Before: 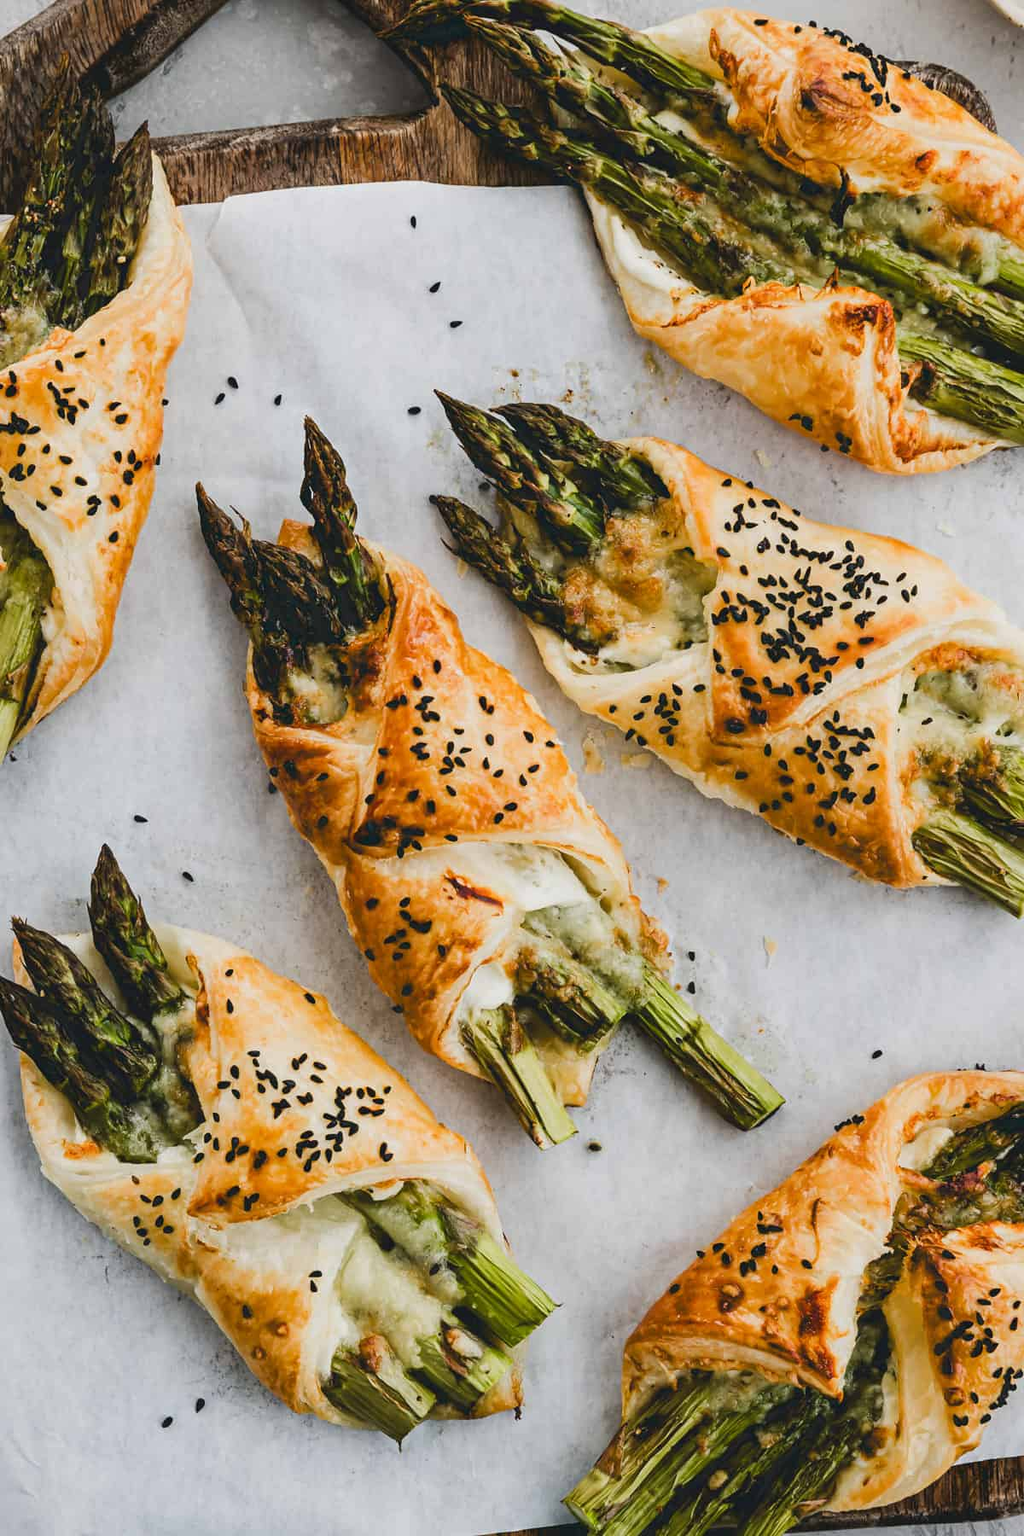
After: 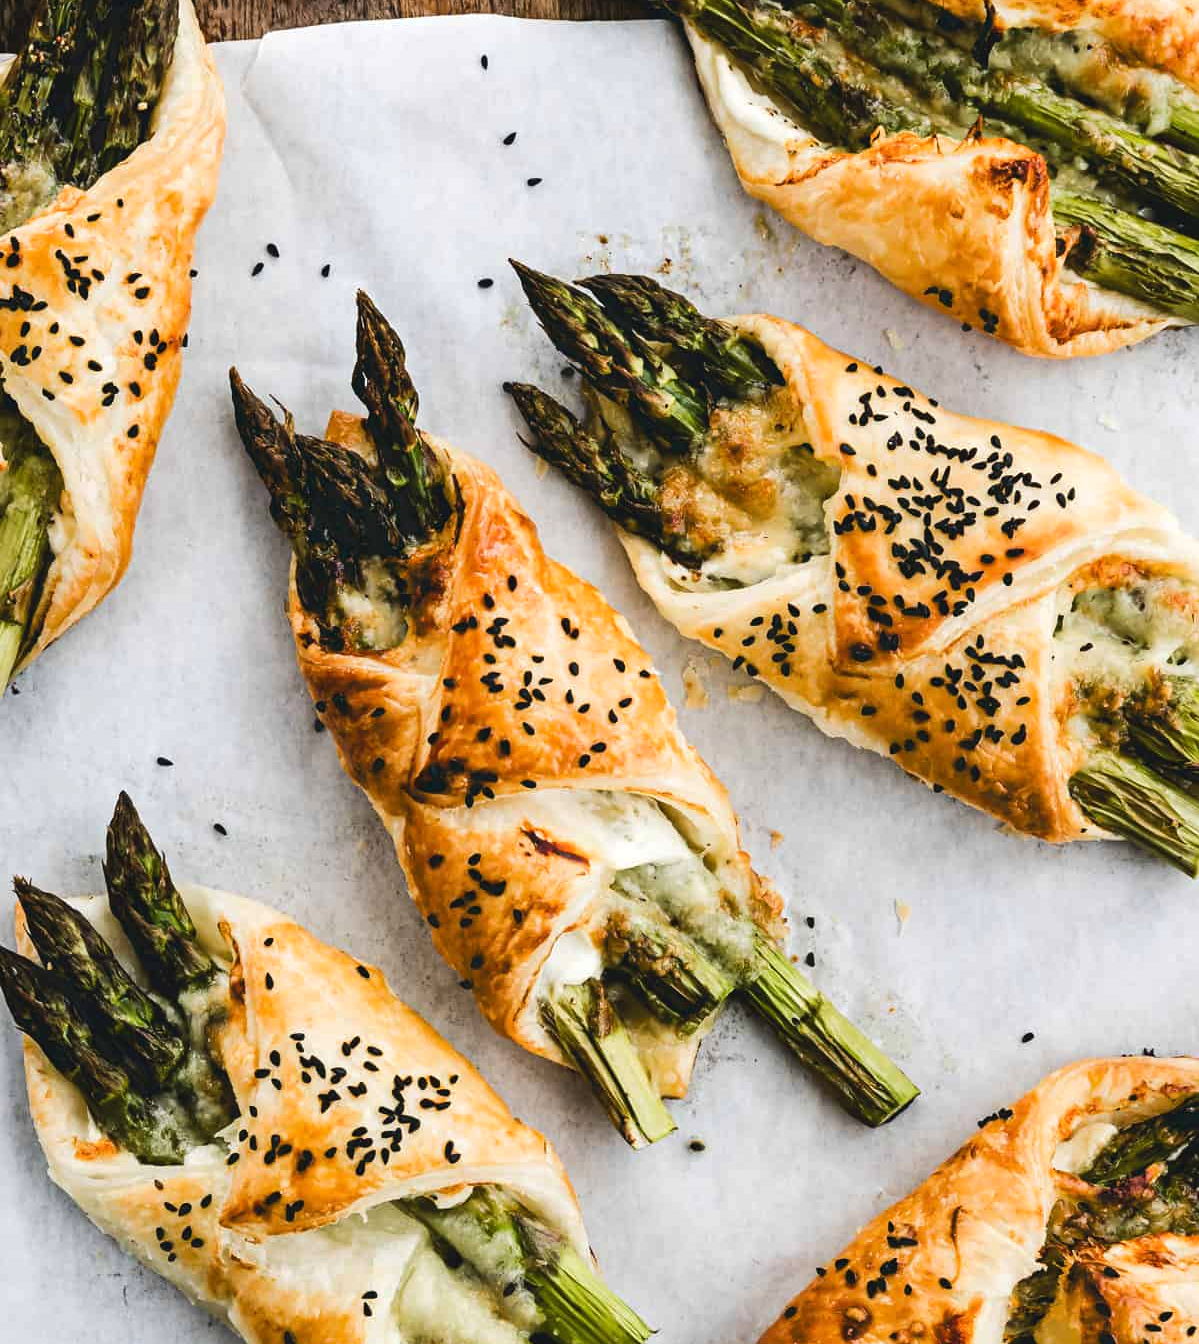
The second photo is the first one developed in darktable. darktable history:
tone equalizer: -8 EV -0.418 EV, -7 EV -0.412 EV, -6 EV -0.345 EV, -5 EV -0.205 EV, -3 EV 0.231 EV, -2 EV 0.315 EV, -1 EV 0.394 EV, +0 EV 0.442 EV, edges refinement/feathering 500, mask exposure compensation -1.57 EV, preserve details no
crop: top 11.012%, bottom 13.889%
